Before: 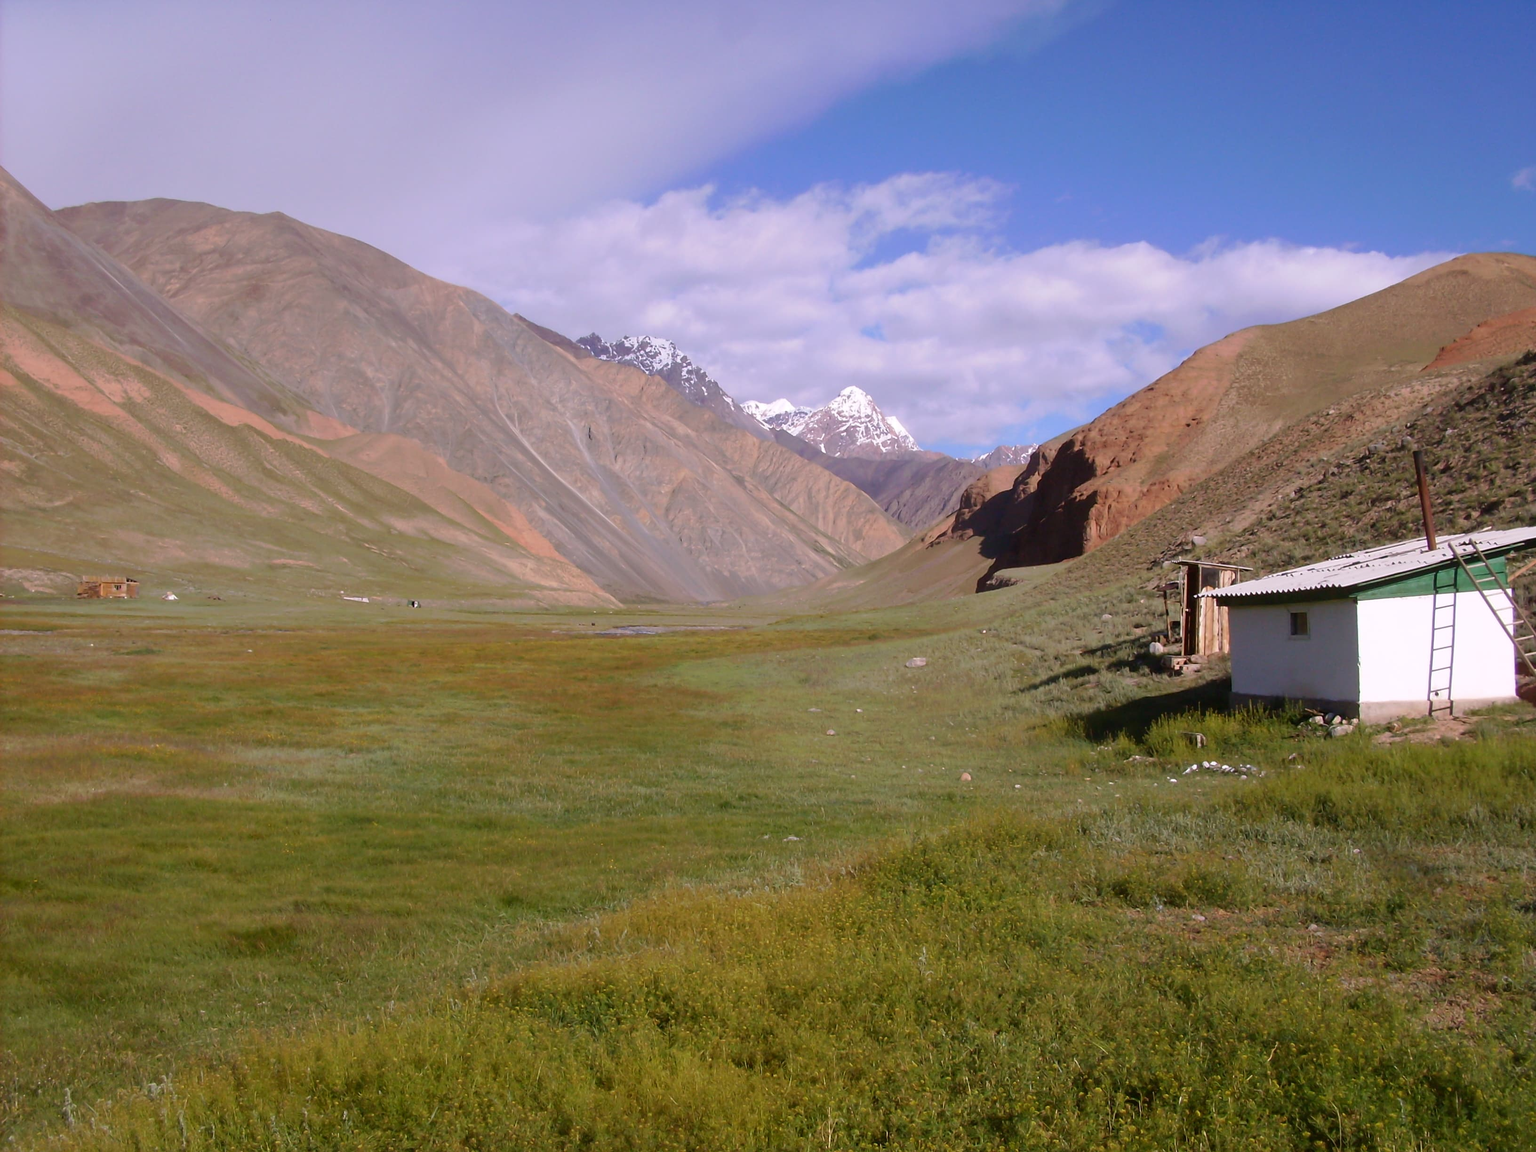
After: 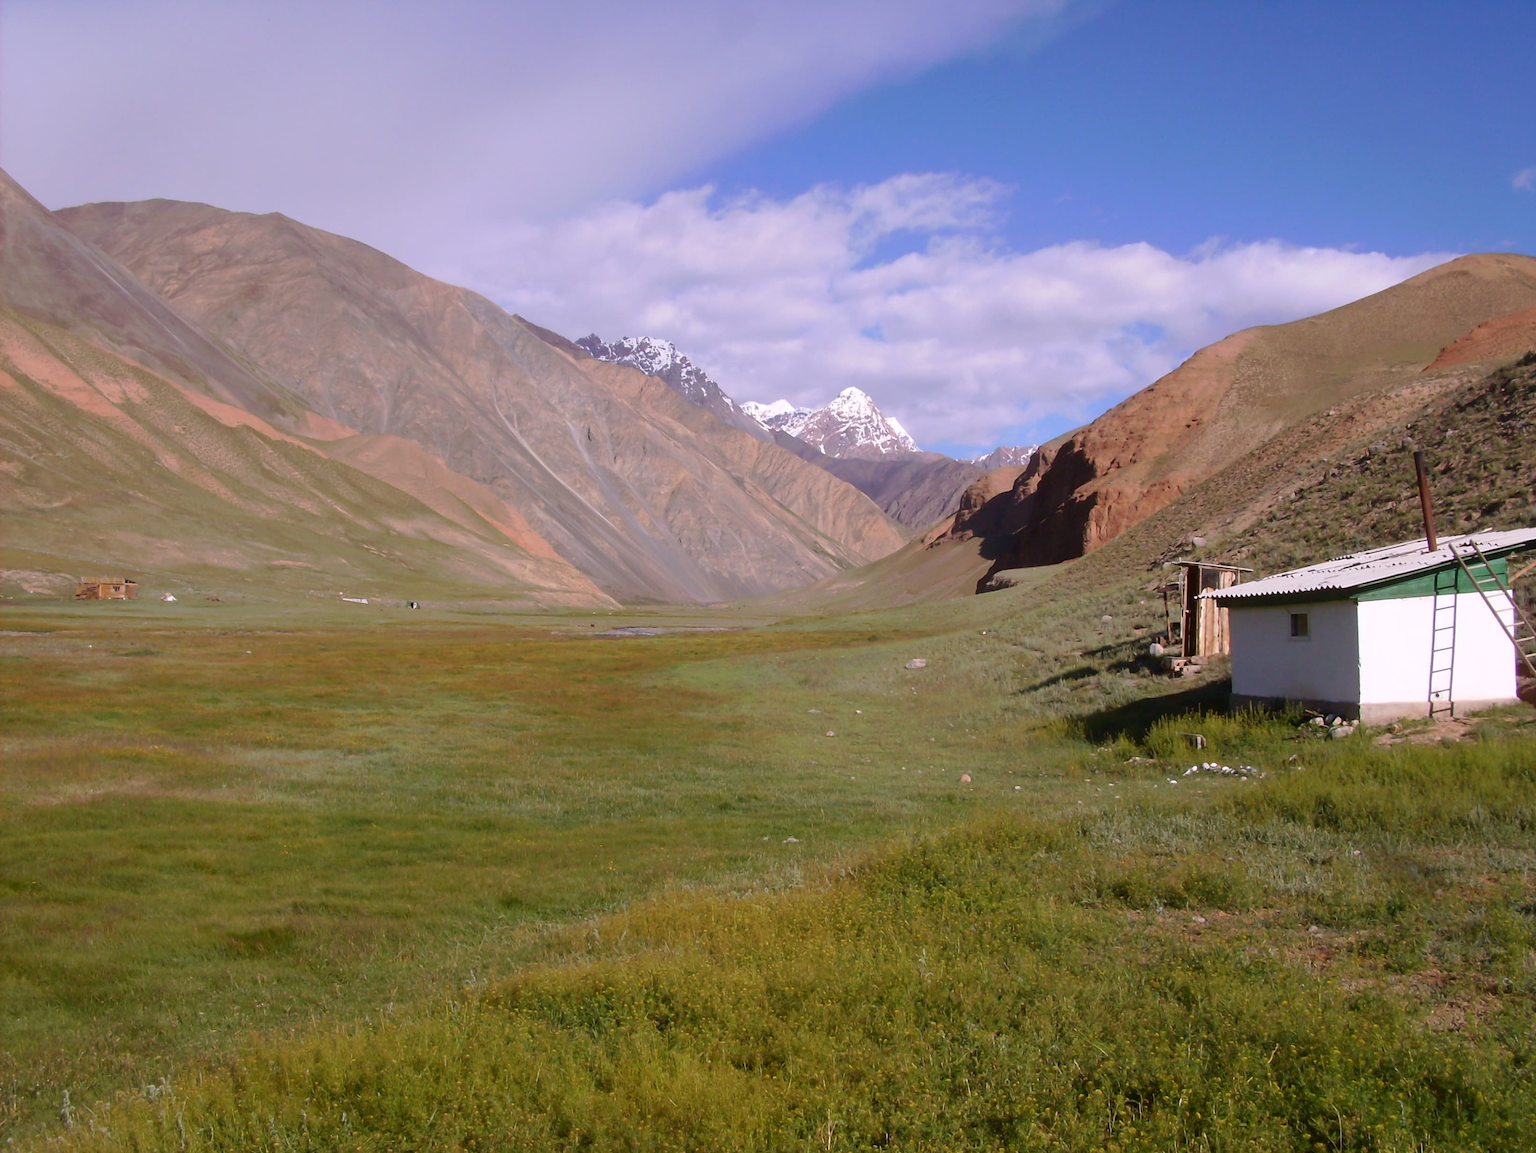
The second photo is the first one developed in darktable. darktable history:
crop and rotate: left 0.126%
tone equalizer: on, module defaults
